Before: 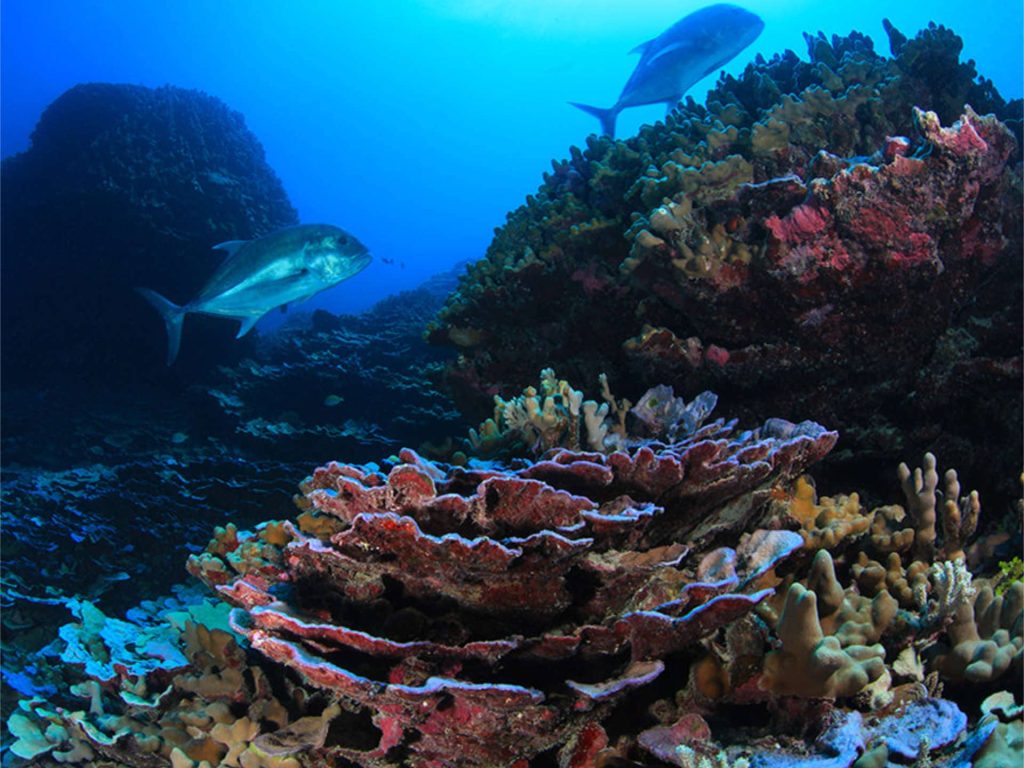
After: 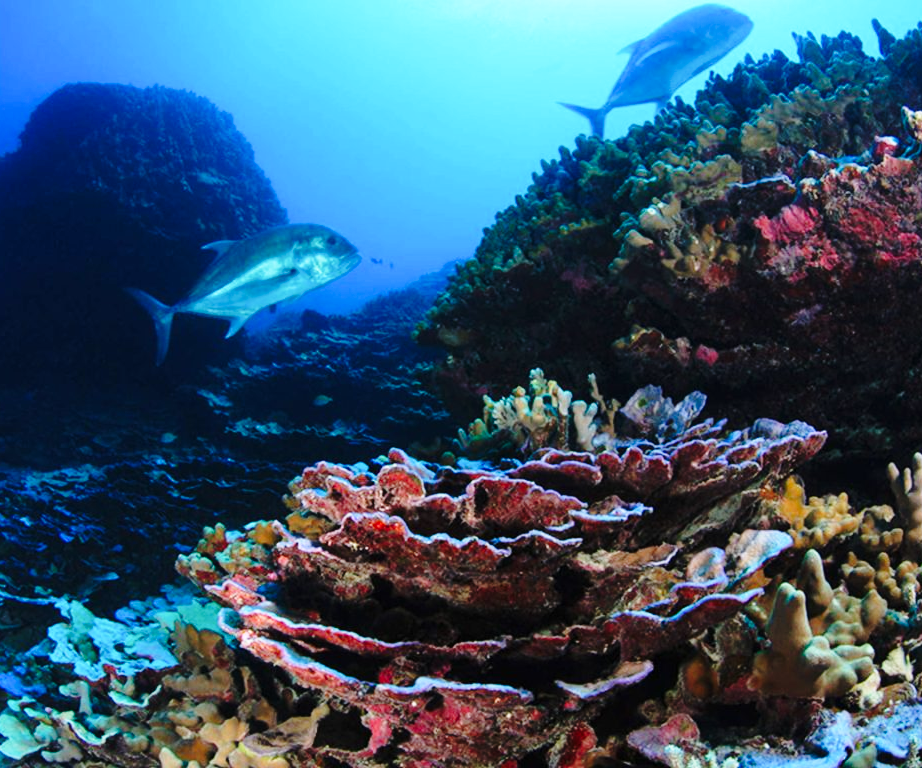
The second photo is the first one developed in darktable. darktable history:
base curve: curves: ch0 [(0, 0) (0.028, 0.03) (0.121, 0.232) (0.46, 0.748) (0.859, 0.968) (1, 1)], preserve colors none
crop and rotate: left 1.088%, right 8.807%
